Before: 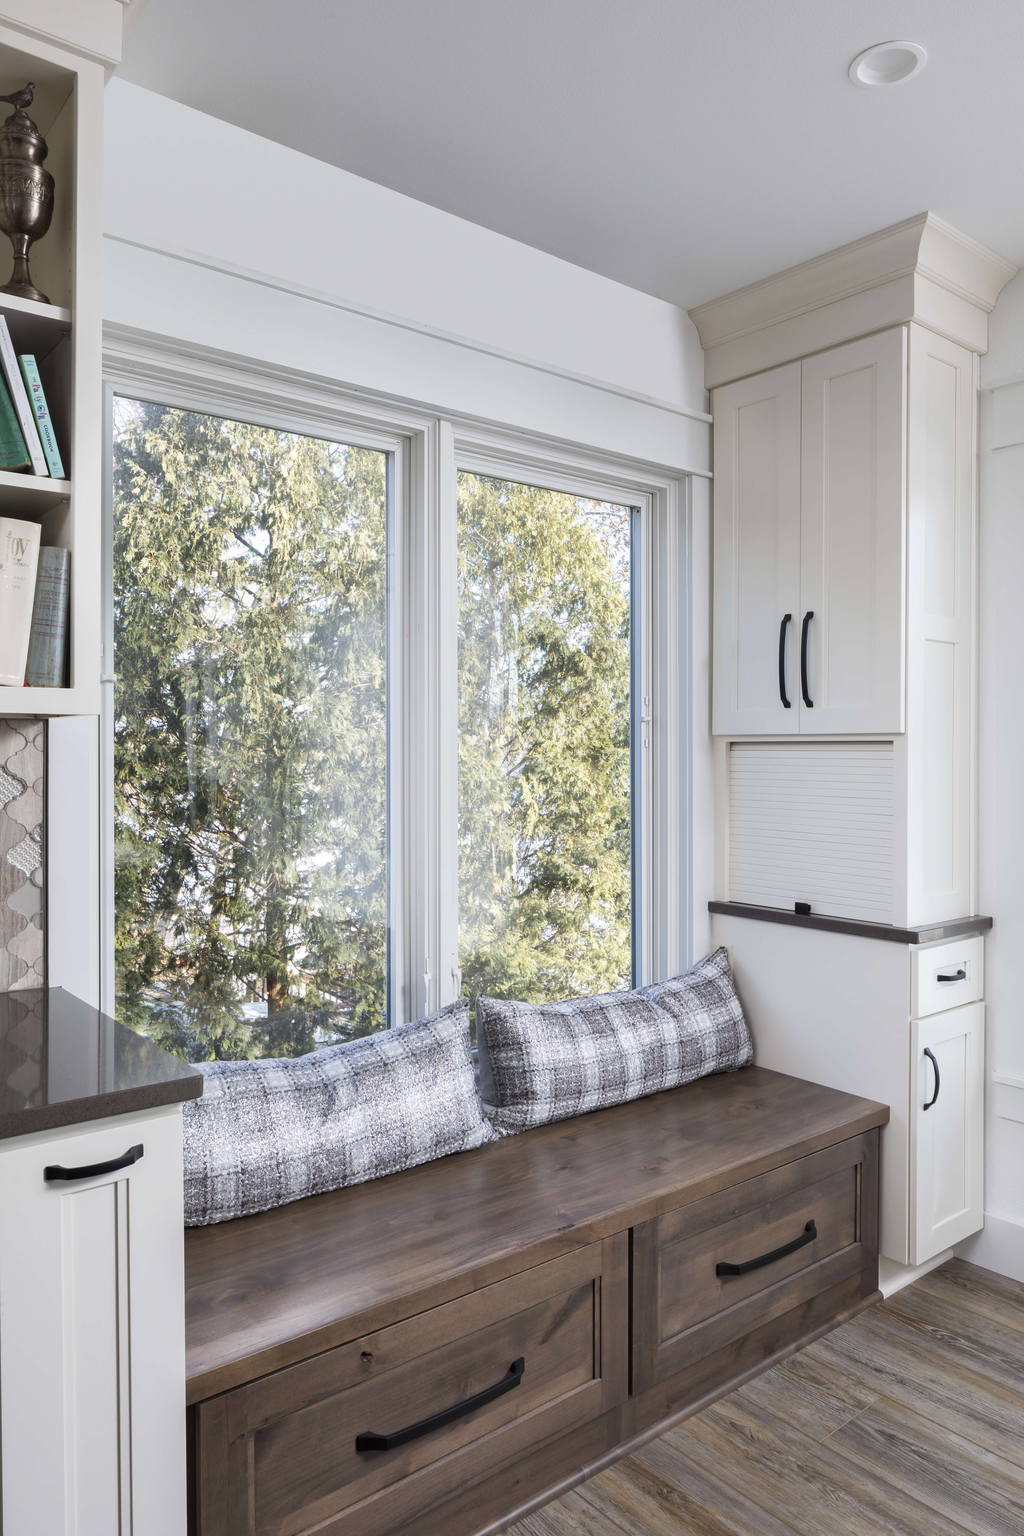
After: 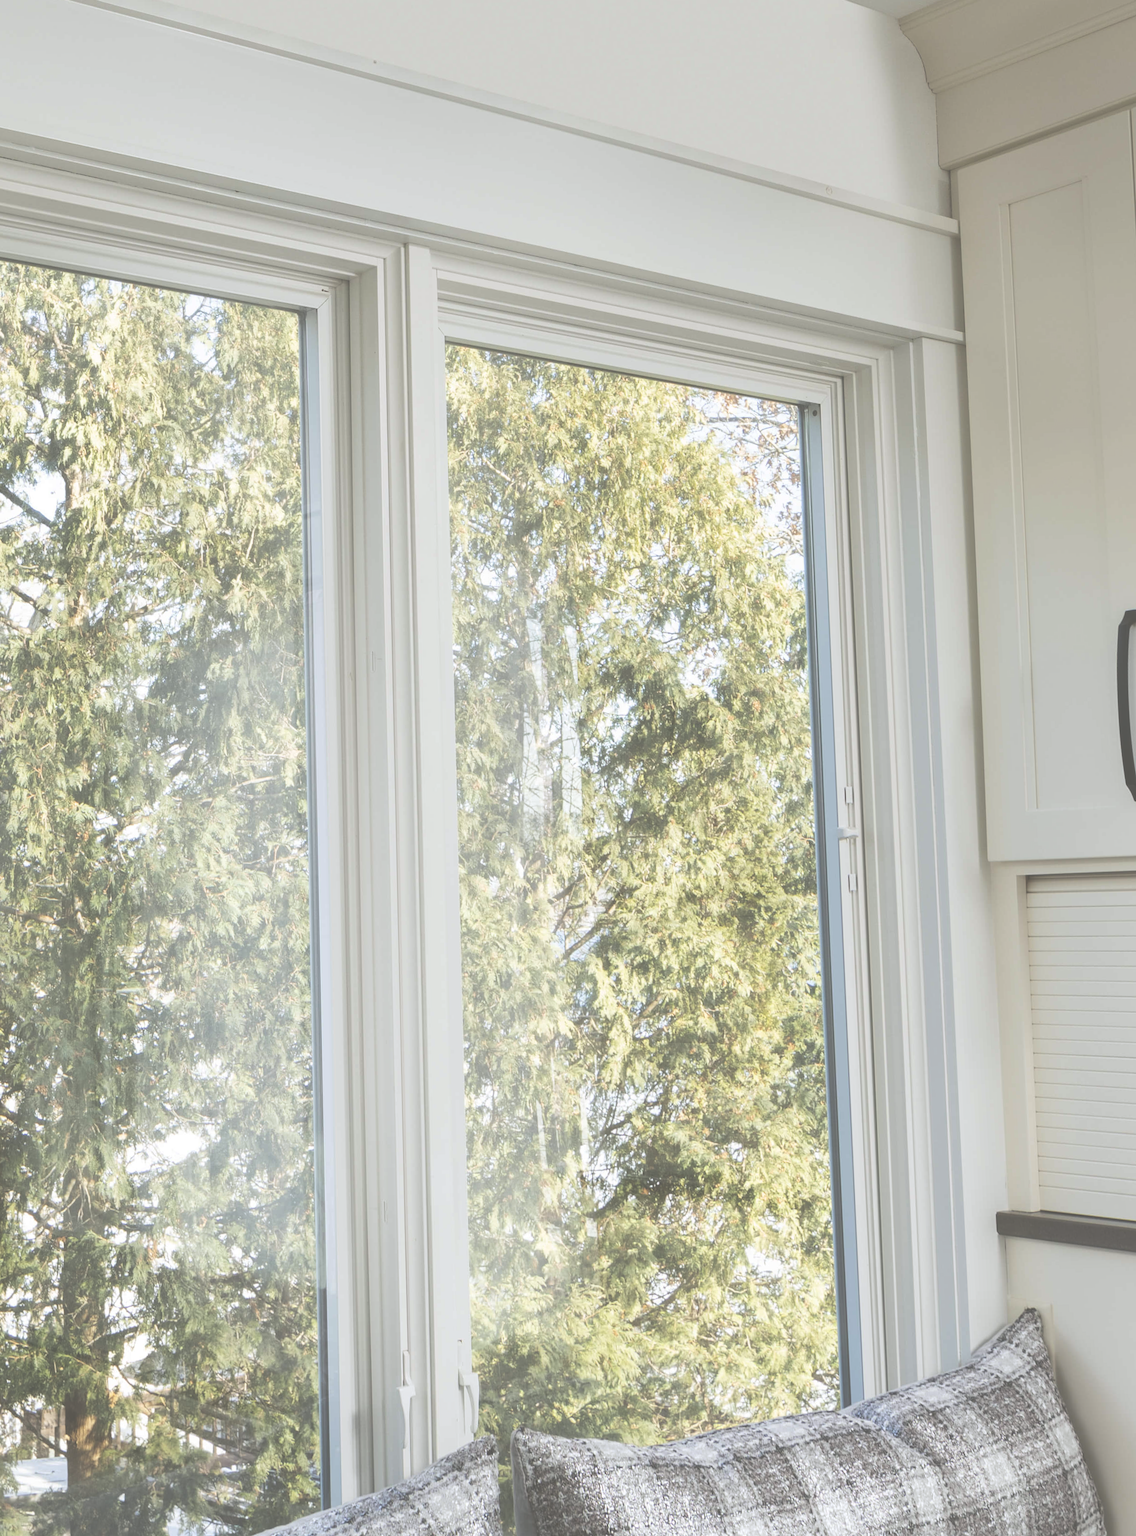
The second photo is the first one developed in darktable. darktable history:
exposure: black level correction -0.087, compensate highlight preservation false
crop: left 20.932%, top 15.471%, right 21.848%, bottom 34.081%
rgb curve: curves: ch2 [(0, 0) (0.567, 0.512) (1, 1)], mode RGB, independent channels
rotate and perspective: rotation -1.68°, lens shift (vertical) -0.146, crop left 0.049, crop right 0.912, crop top 0.032, crop bottom 0.96
